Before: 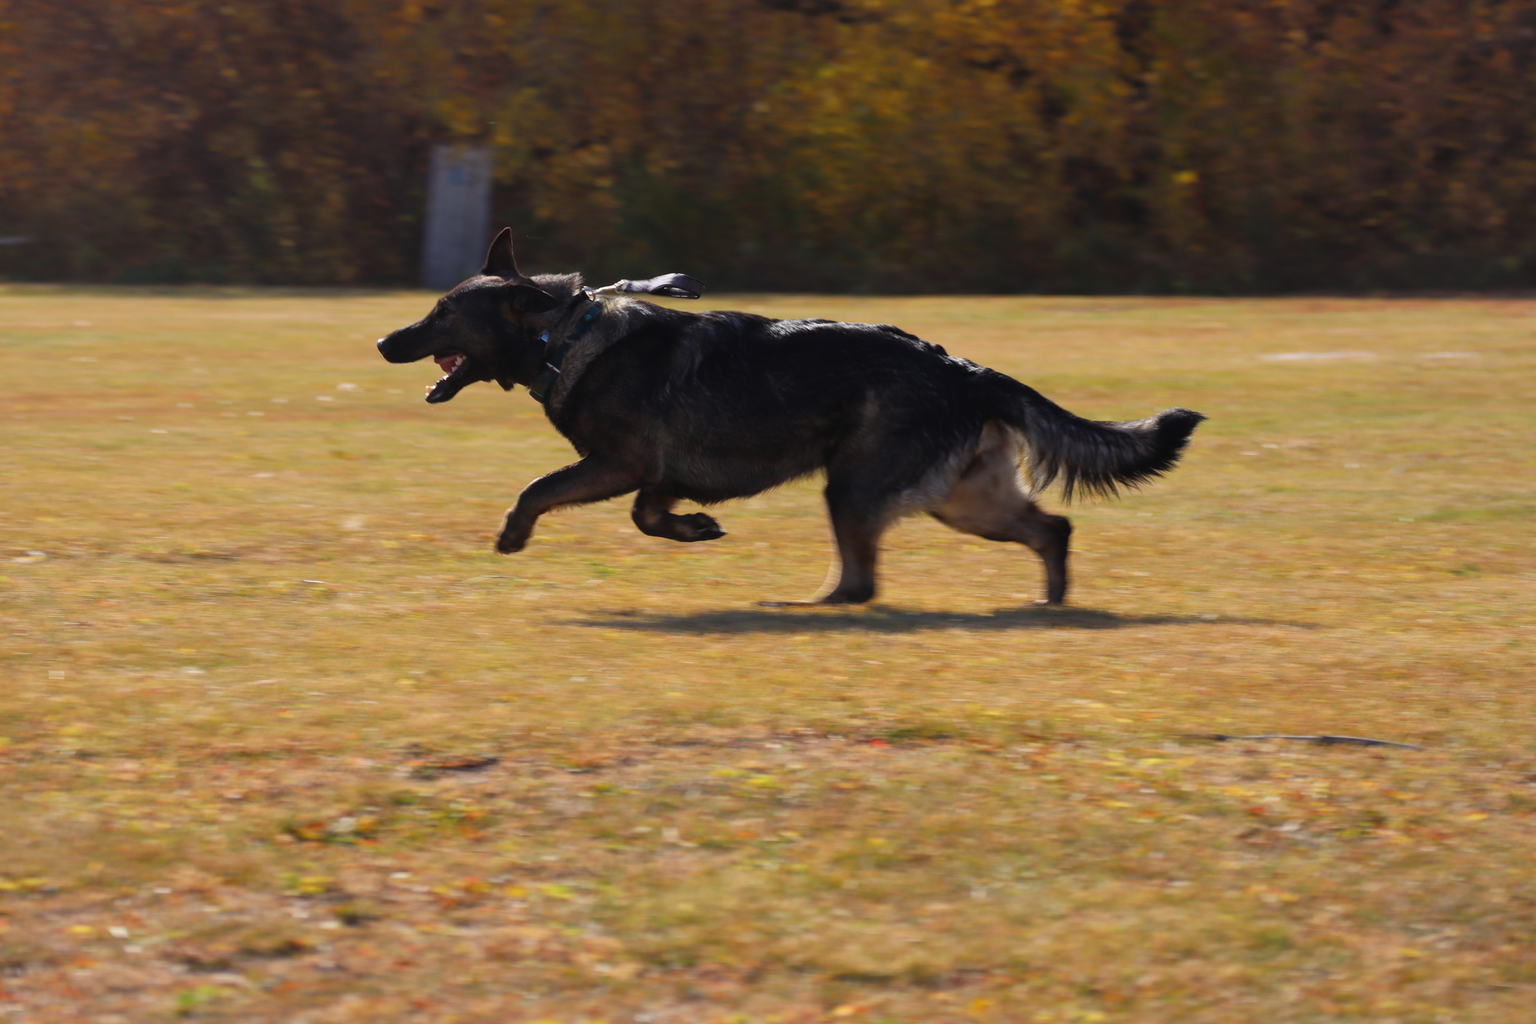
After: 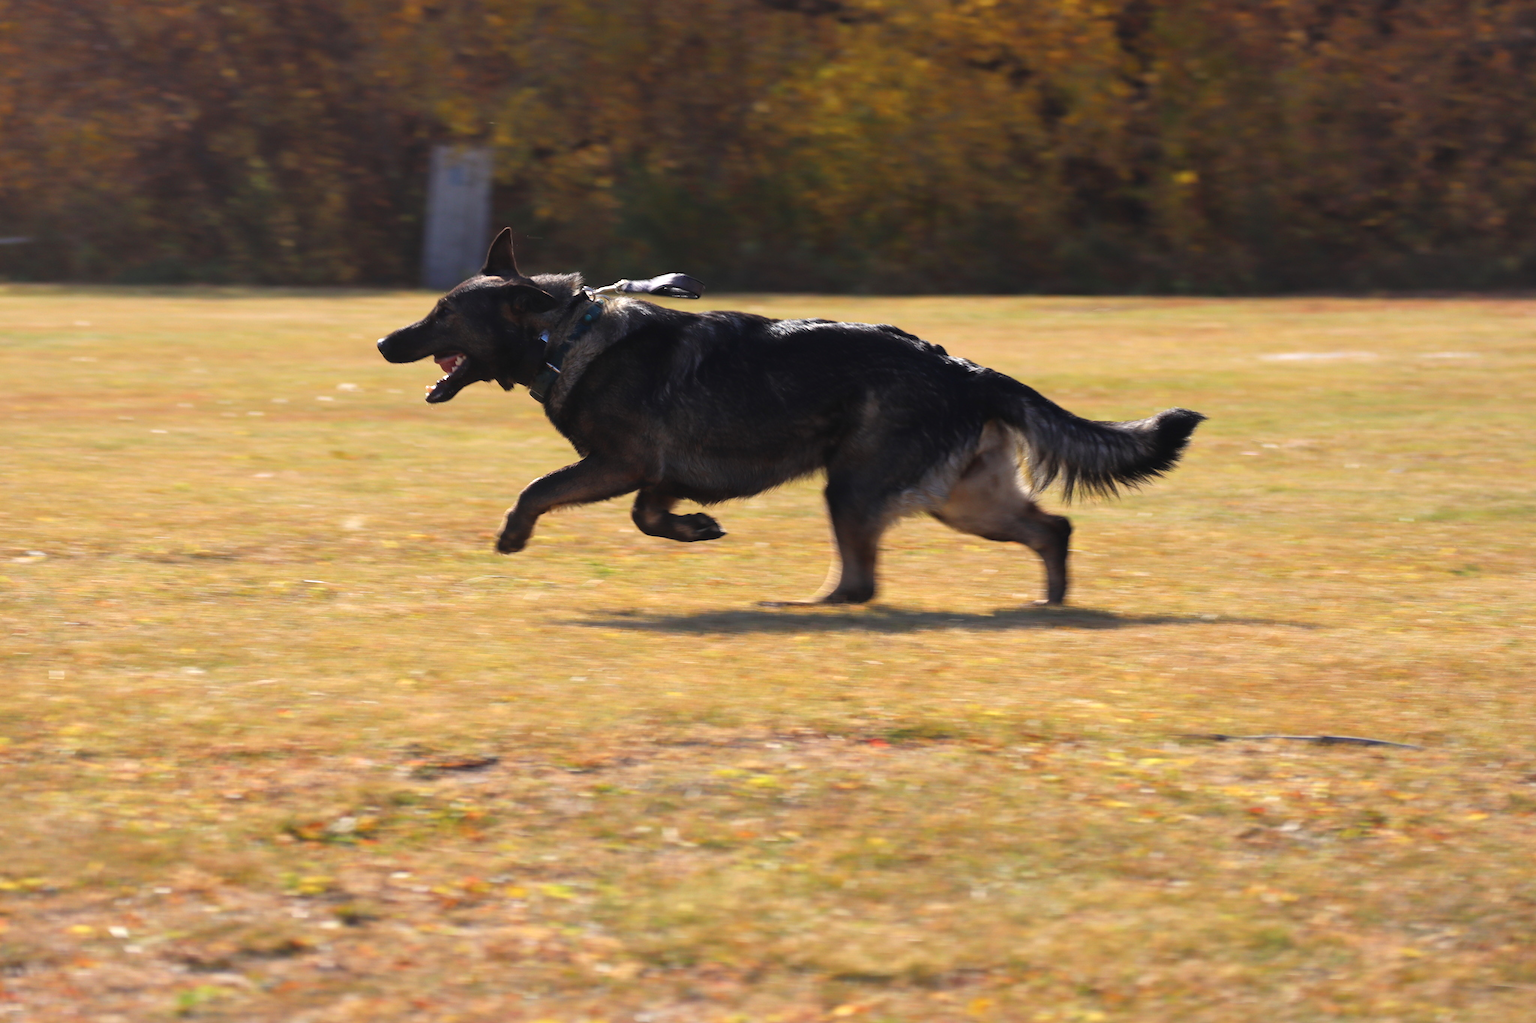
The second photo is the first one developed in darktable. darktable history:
contrast brightness saturation: saturation -0.054
exposure: exposure 0.497 EV, compensate highlight preservation false
